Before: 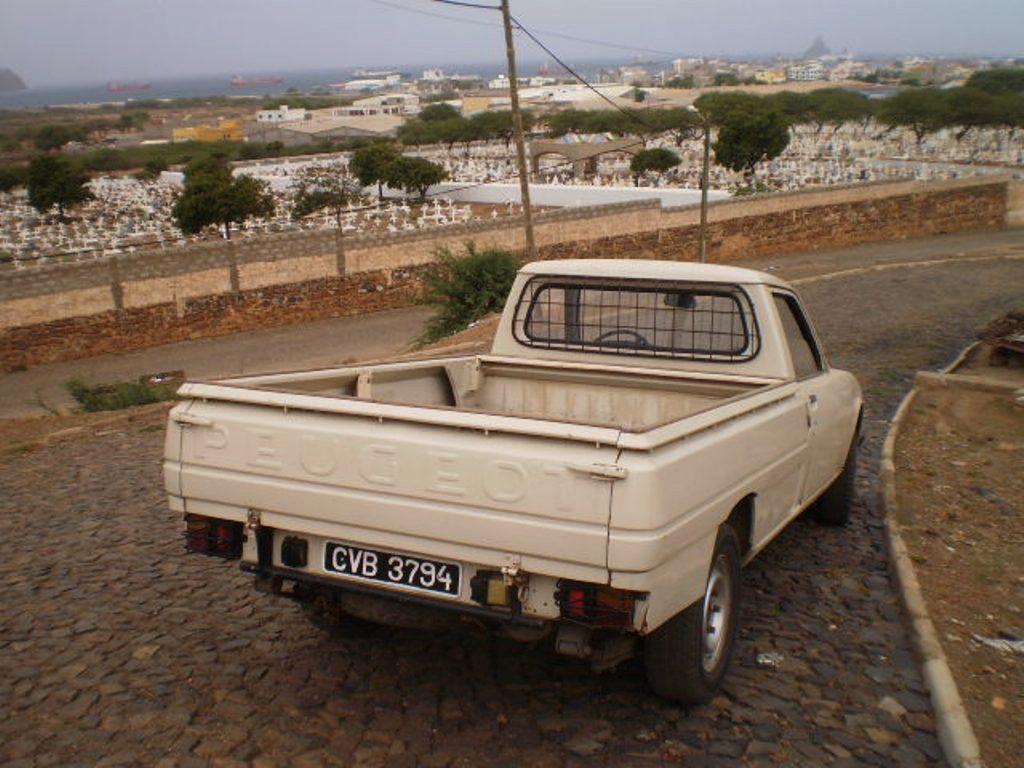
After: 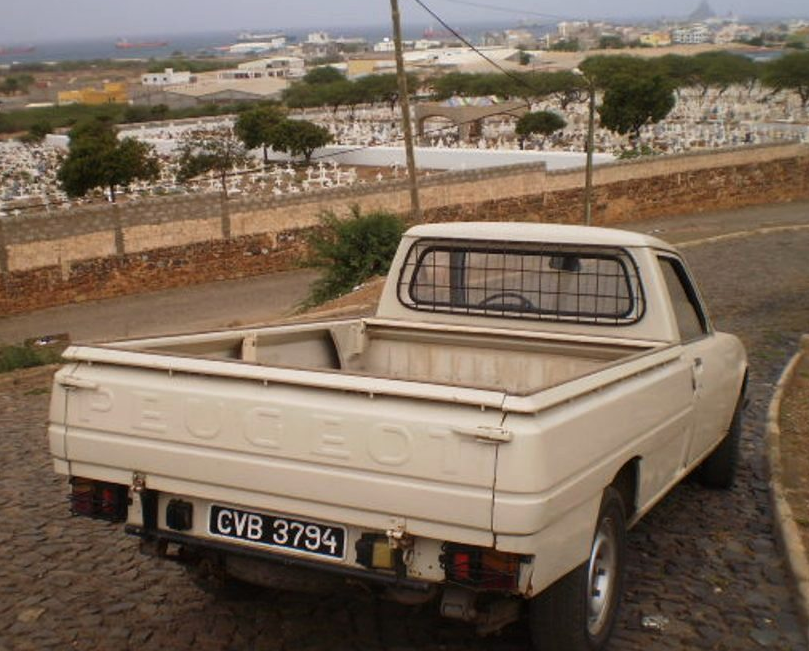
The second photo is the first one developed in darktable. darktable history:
crop: left 11.328%, top 4.937%, right 9.605%, bottom 10.284%
